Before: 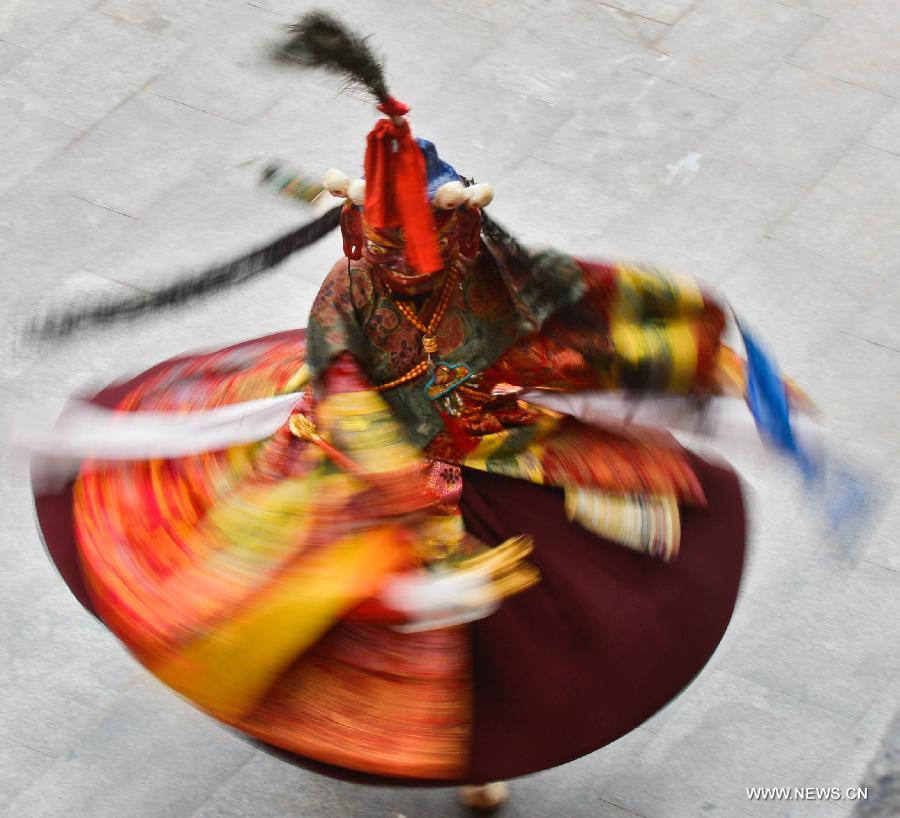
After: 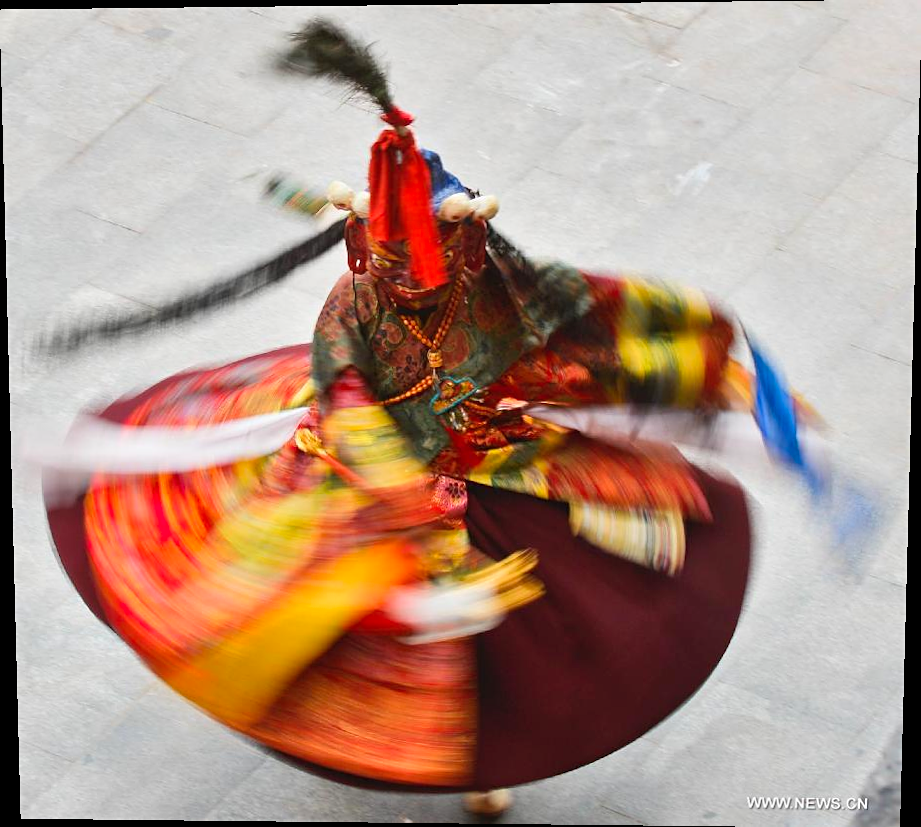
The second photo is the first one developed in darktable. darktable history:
contrast brightness saturation: contrast 0.07, brightness 0.08, saturation 0.18
rotate and perspective: lens shift (vertical) 0.048, lens shift (horizontal) -0.024, automatic cropping off
sharpen: amount 0.2
